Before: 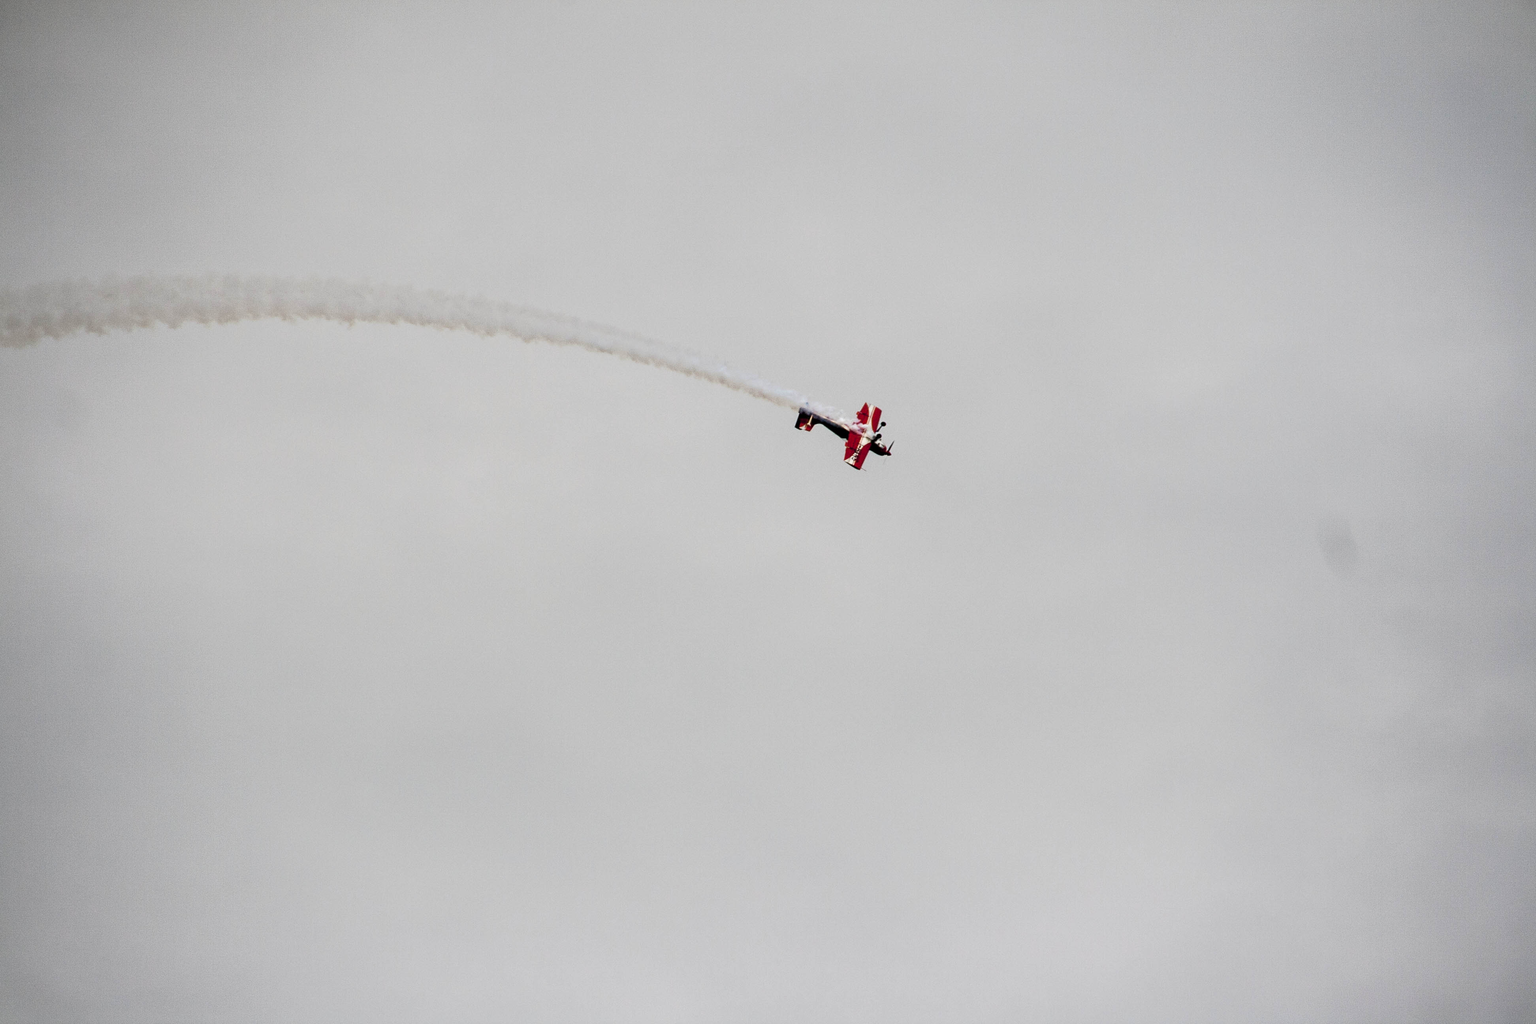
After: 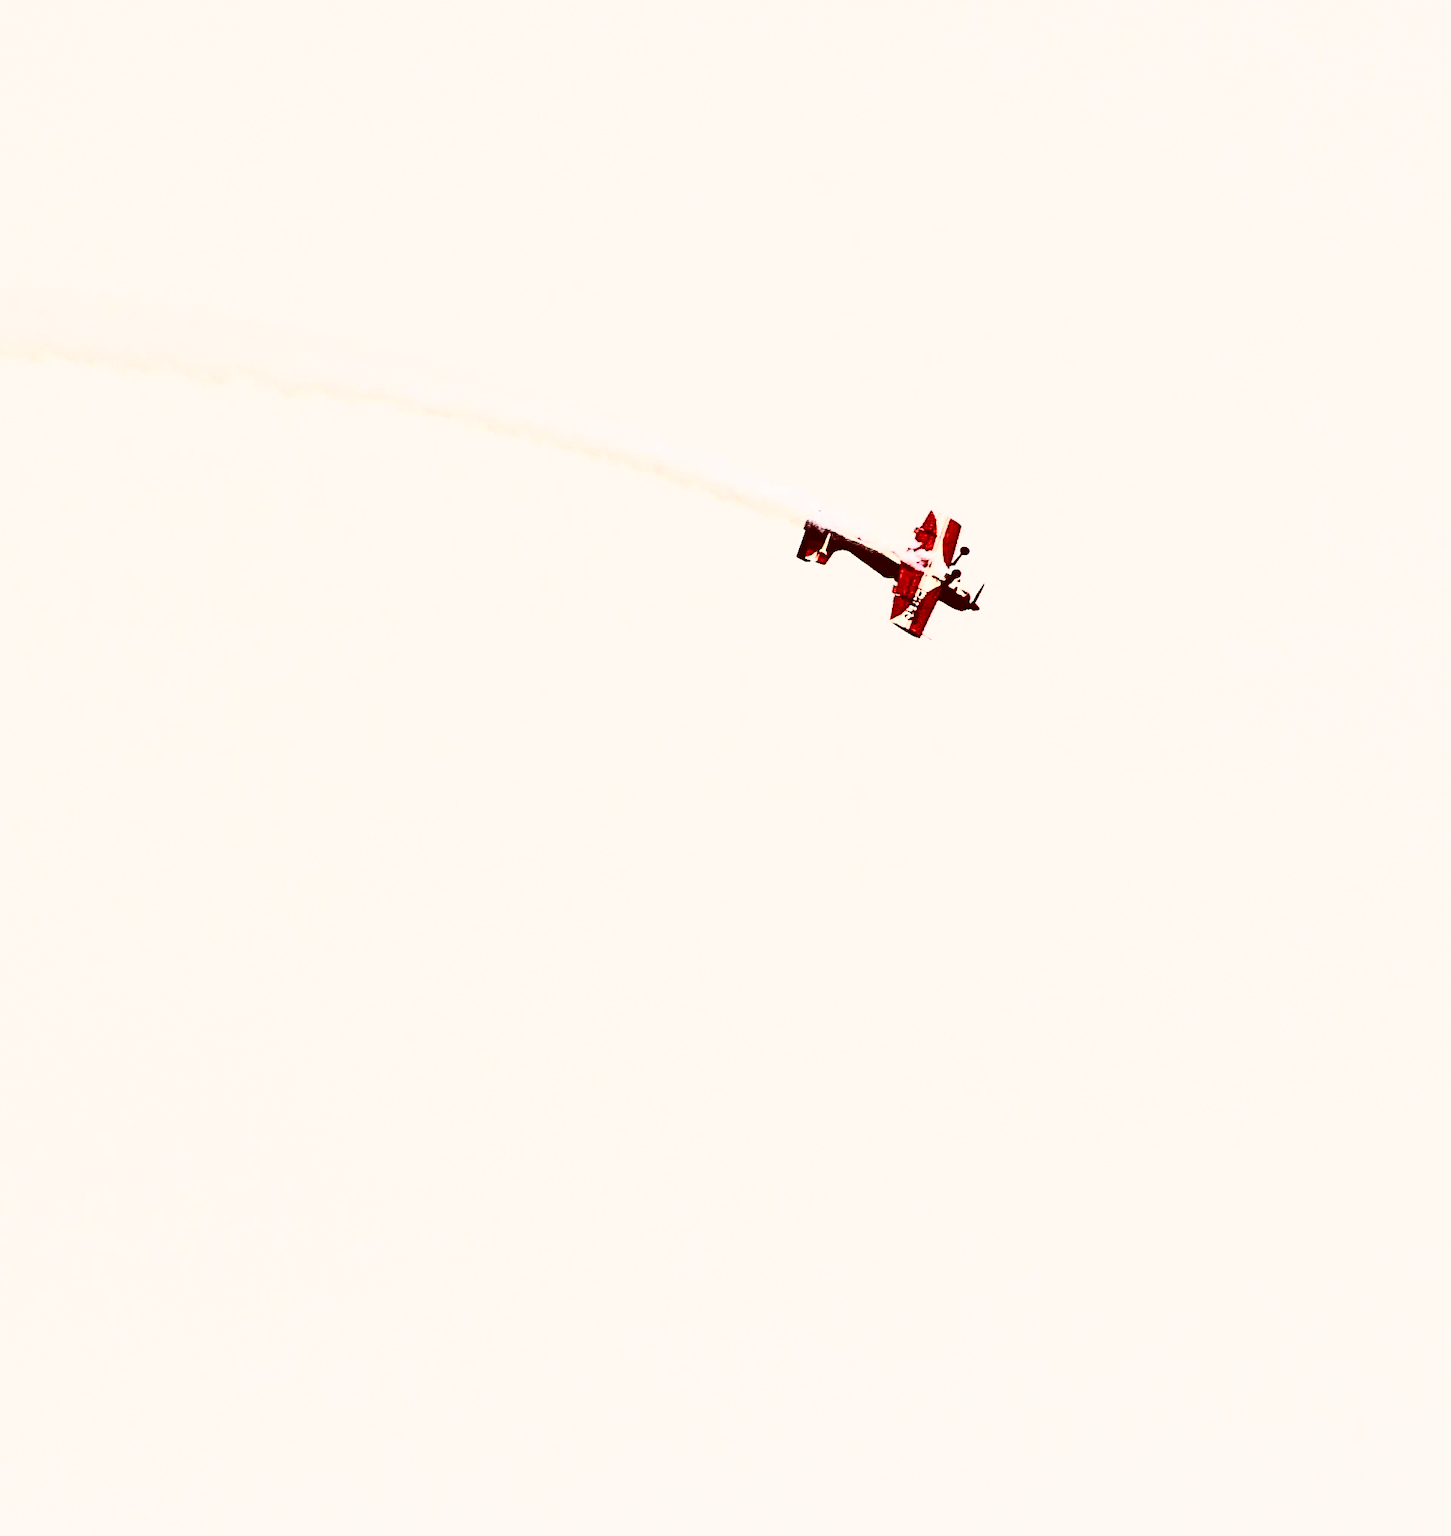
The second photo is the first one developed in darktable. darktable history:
sharpen: on, module defaults
crop and rotate: angle 0.011°, left 24.453%, top 13.125%, right 25.783%, bottom 7.884%
color correction: highlights a* 9.34, highlights b* 8.85, shadows a* 39.64, shadows b* 39.26, saturation 0.769
contrast brightness saturation: contrast 0.913, brightness 0.198
exposure: black level correction 0.001, exposure 0.499 EV, compensate highlight preservation false
